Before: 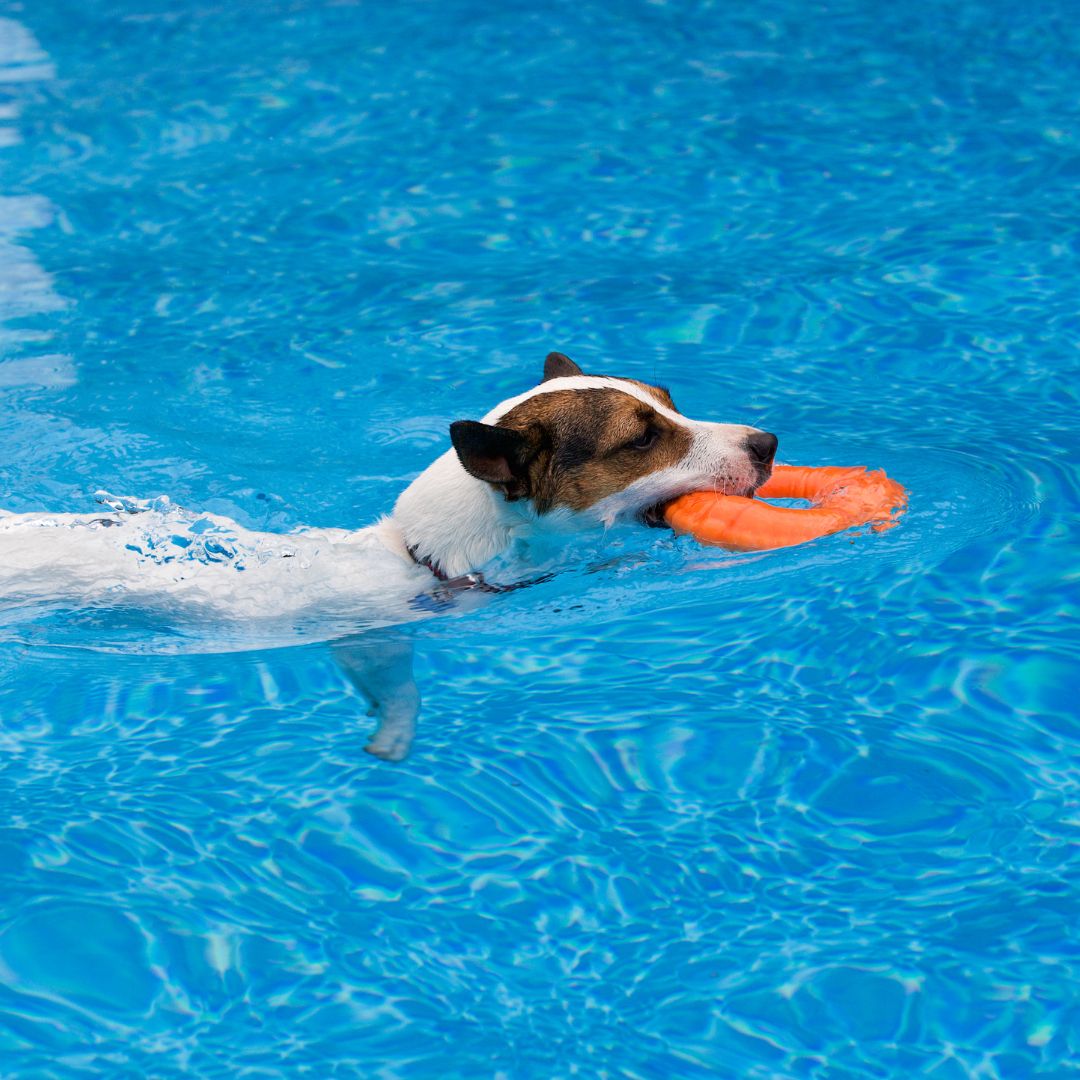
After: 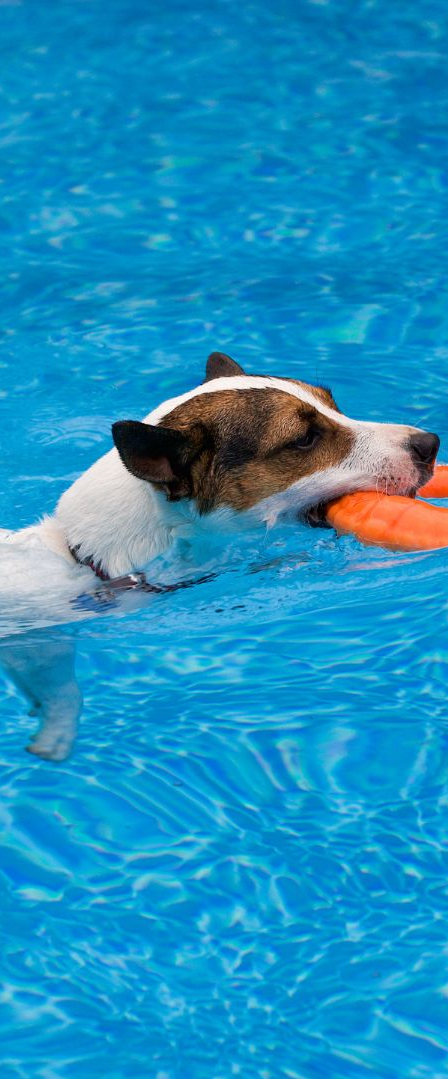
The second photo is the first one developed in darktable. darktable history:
crop: left 31.299%, right 27.163%
